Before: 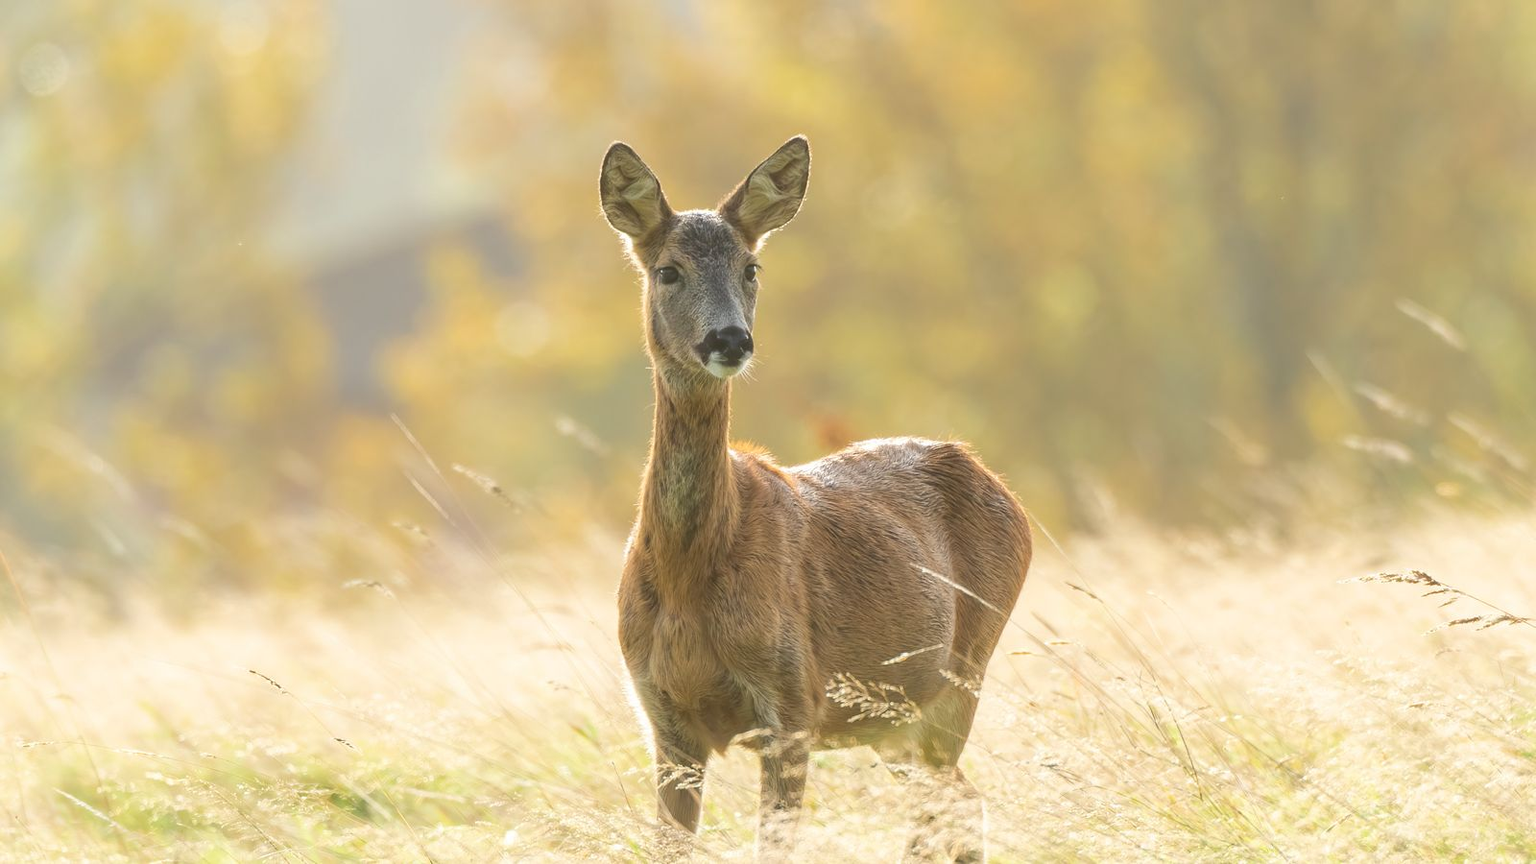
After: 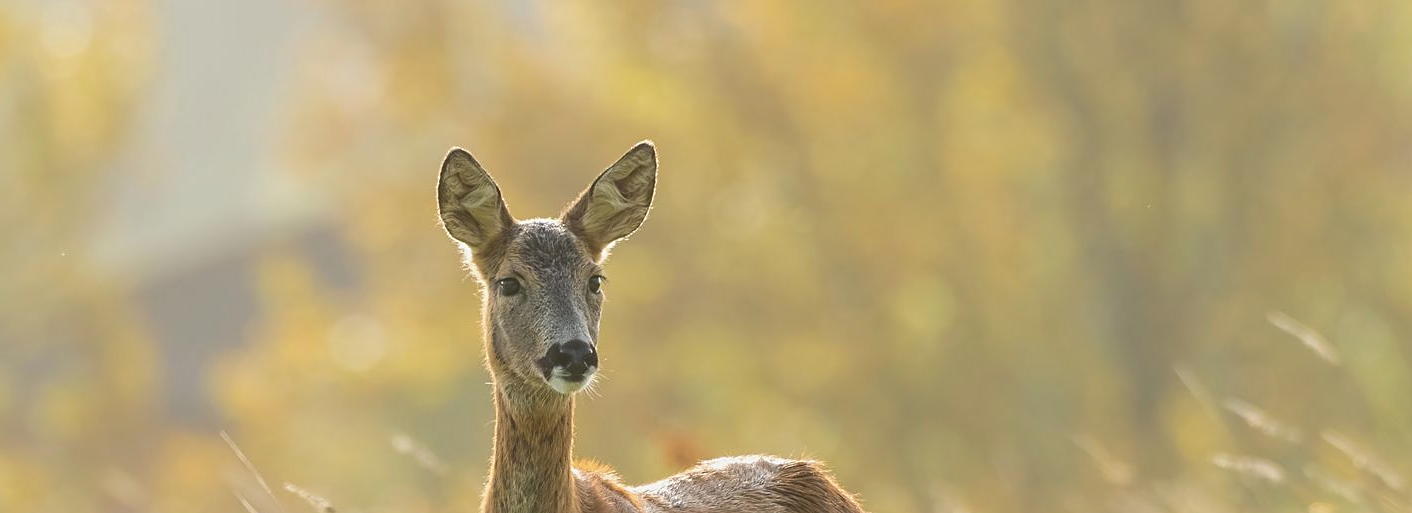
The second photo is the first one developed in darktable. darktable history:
crop and rotate: left 11.72%, bottom 42.911%
sharpen: on, module defaults
exposure: exposure -0.152 EV, compensate highlight preservation false
